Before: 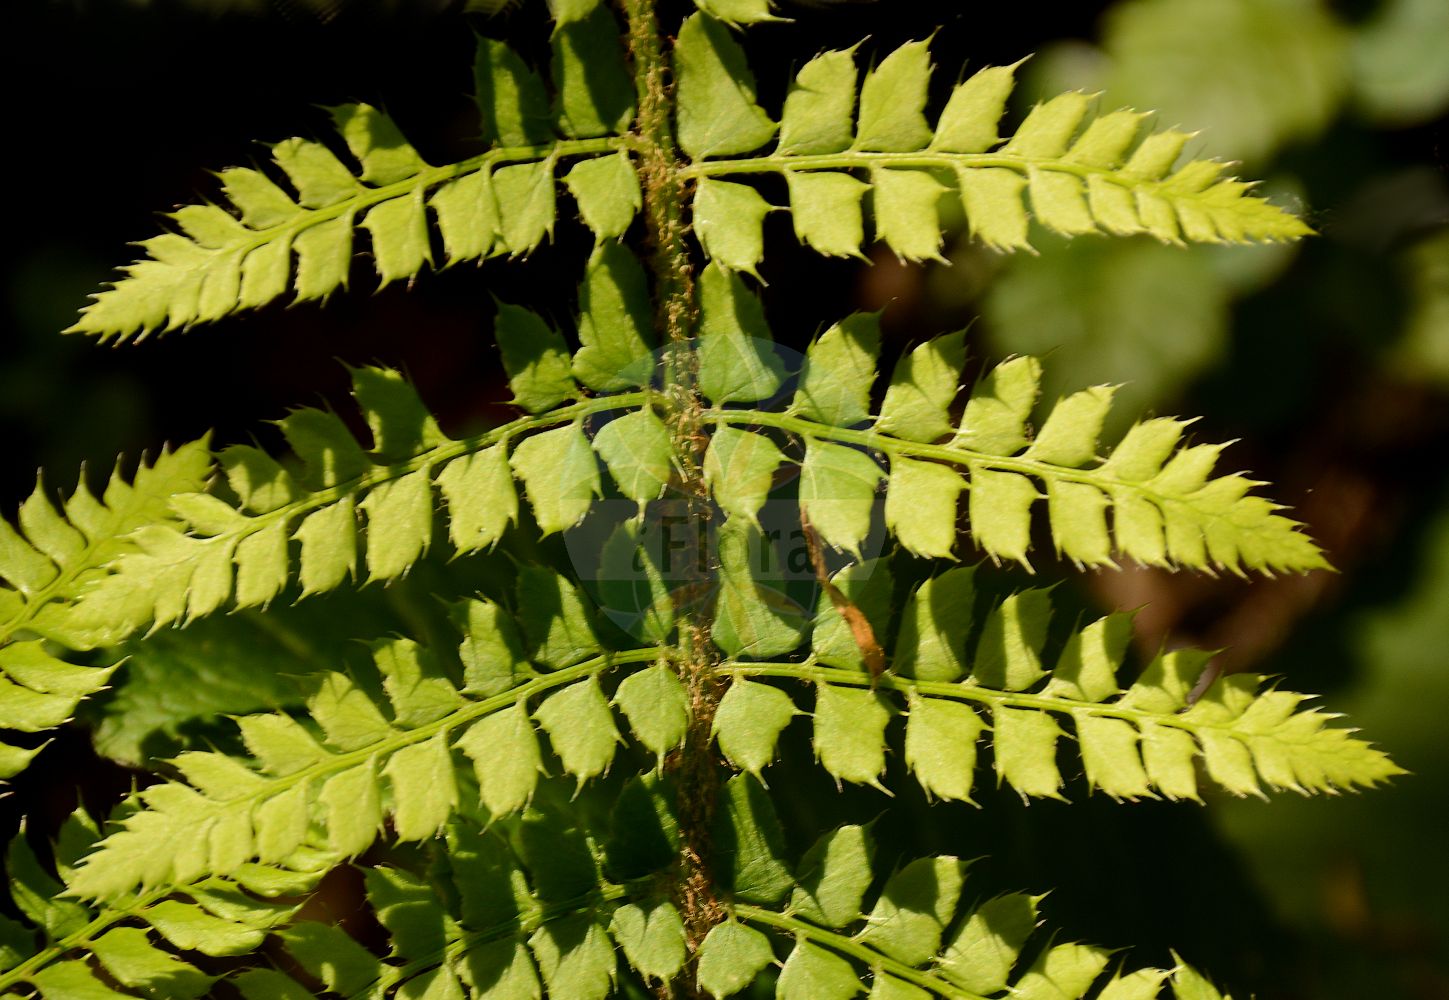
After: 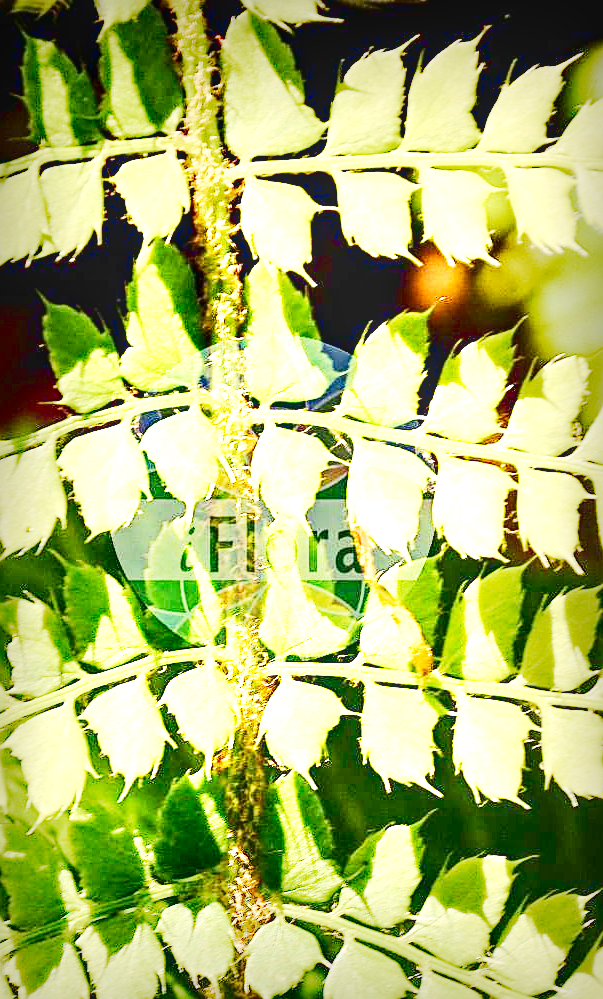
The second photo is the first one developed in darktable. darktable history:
sharpen: on, module defaults
base curve: curves: ch0 [(0, 0) (0.088, 0.125) (0.176, 0.251) (0.354, 0.501) (0.613, 0.749) (1, 0.877)], preserve colors none
exposure: black level correction 0, exposure 4 EV, compensate exposure bias true, compensate highlight preservation false
haze removal: compatibility mode true, adaptive false
contrast brightness saturation: contrast 0.24, brightness -0.24, saturation 0.14
local contrast: on, module defaults
crop: left 31.229%, right 27.105%
vignetting: fall-off start 53.2%, brightness -0.594, saturation 0, automatic ratio true, width/height ratio 1.313, shape 0.22, unbound false
